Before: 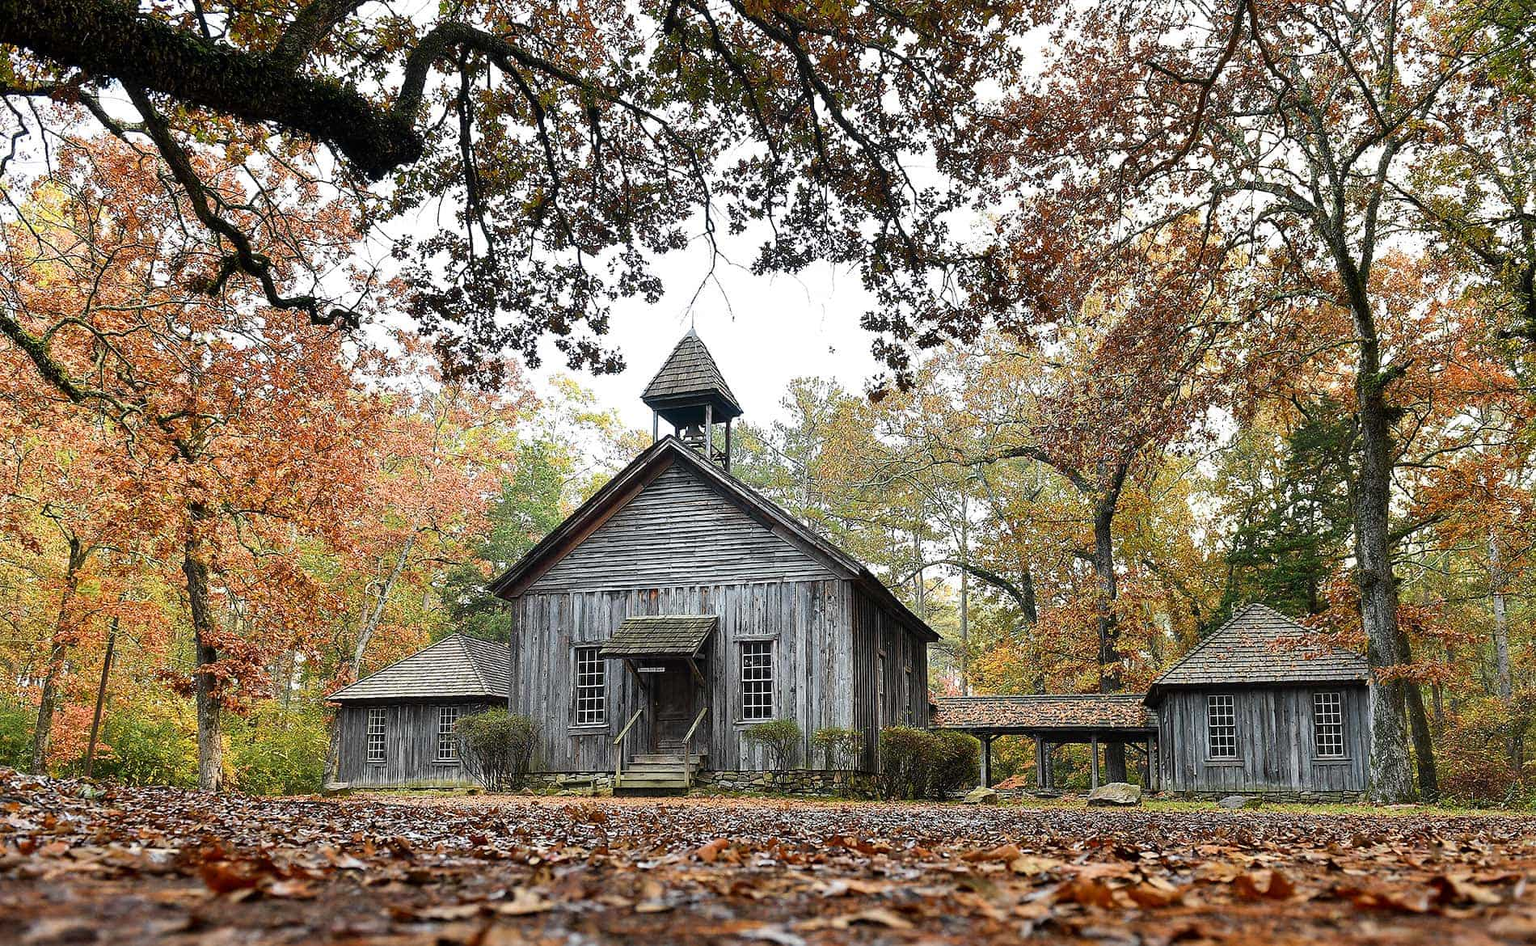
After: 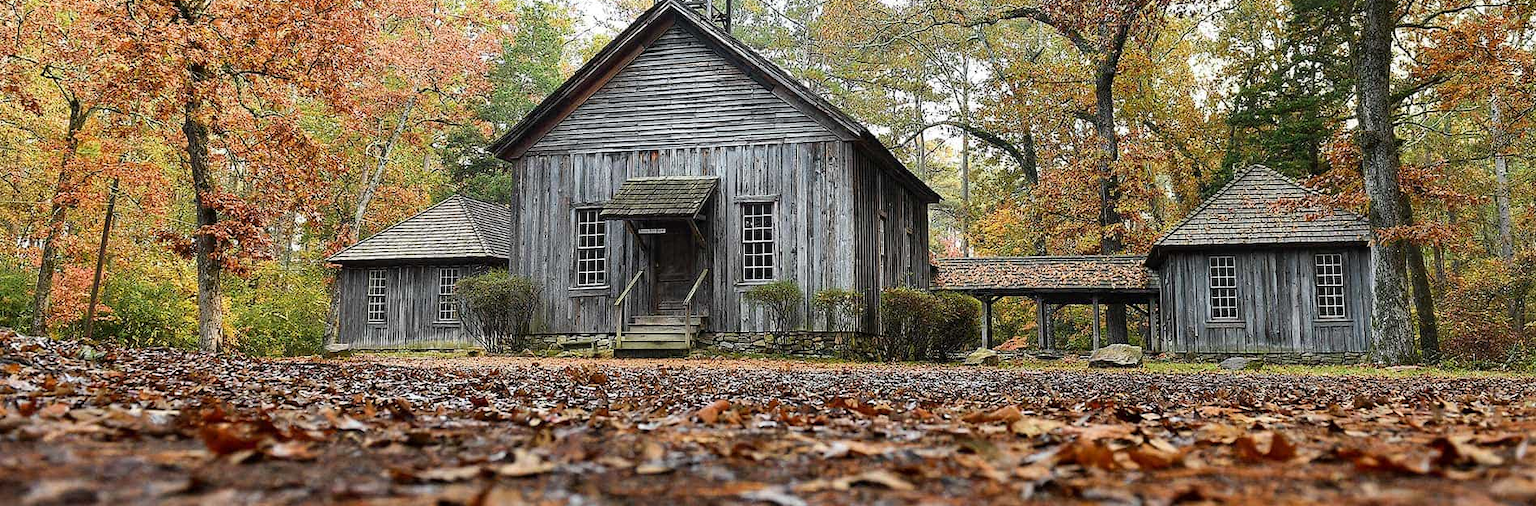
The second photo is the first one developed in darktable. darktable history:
crop and rotate: top 46.49%, right 0.055%
